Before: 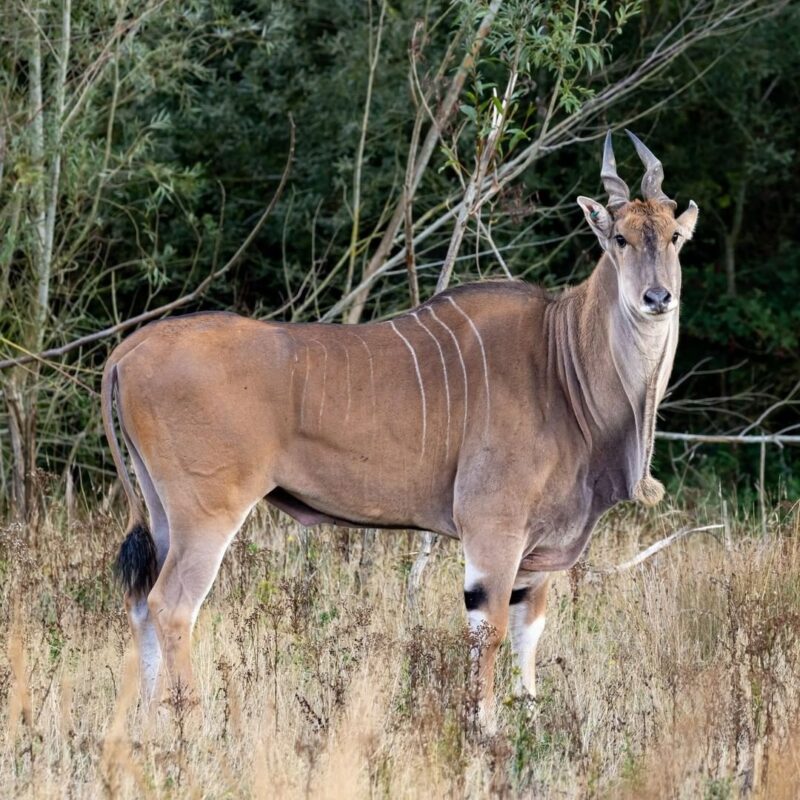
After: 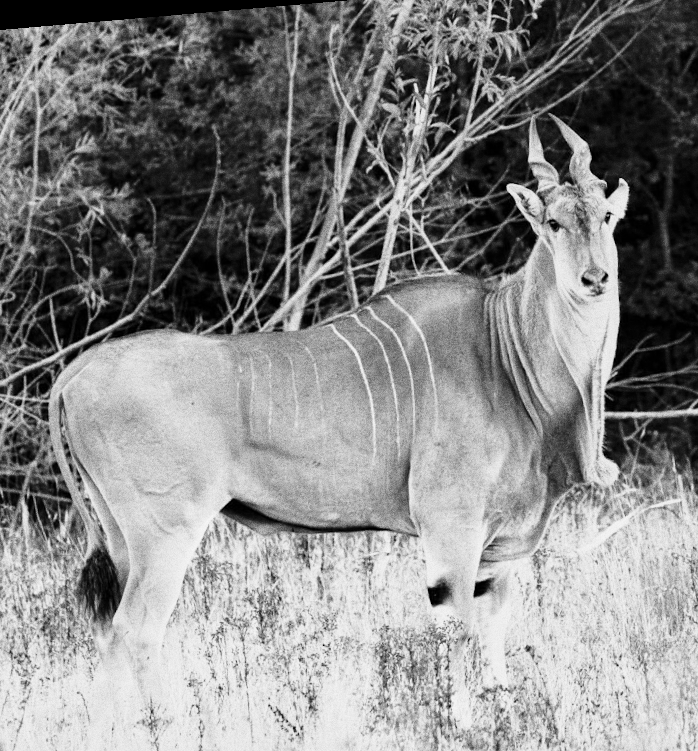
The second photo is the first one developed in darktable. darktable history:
color balance rgb: perceptual saturation grading › global saturation 20%, perceptual saturation grading › highlights -25%, perceptual saturation grading › shadows 50%
monochrome: a 26.22, b 42.67, size 0.8
rotate and perspective: rotation -4.86°, automatic cropping off
grain: coarseness 0.09 ISO, strength 40%
base curve: curves: ch0 [(0, 0) (0.026, 0.03) (0.109, 0.232) (0.351, 0.748) (0.669, 0.968) (1, 1)], preserve colors none
crop: left 9.929%, top 3.475%, right 9.188%, bottom 9.529%
